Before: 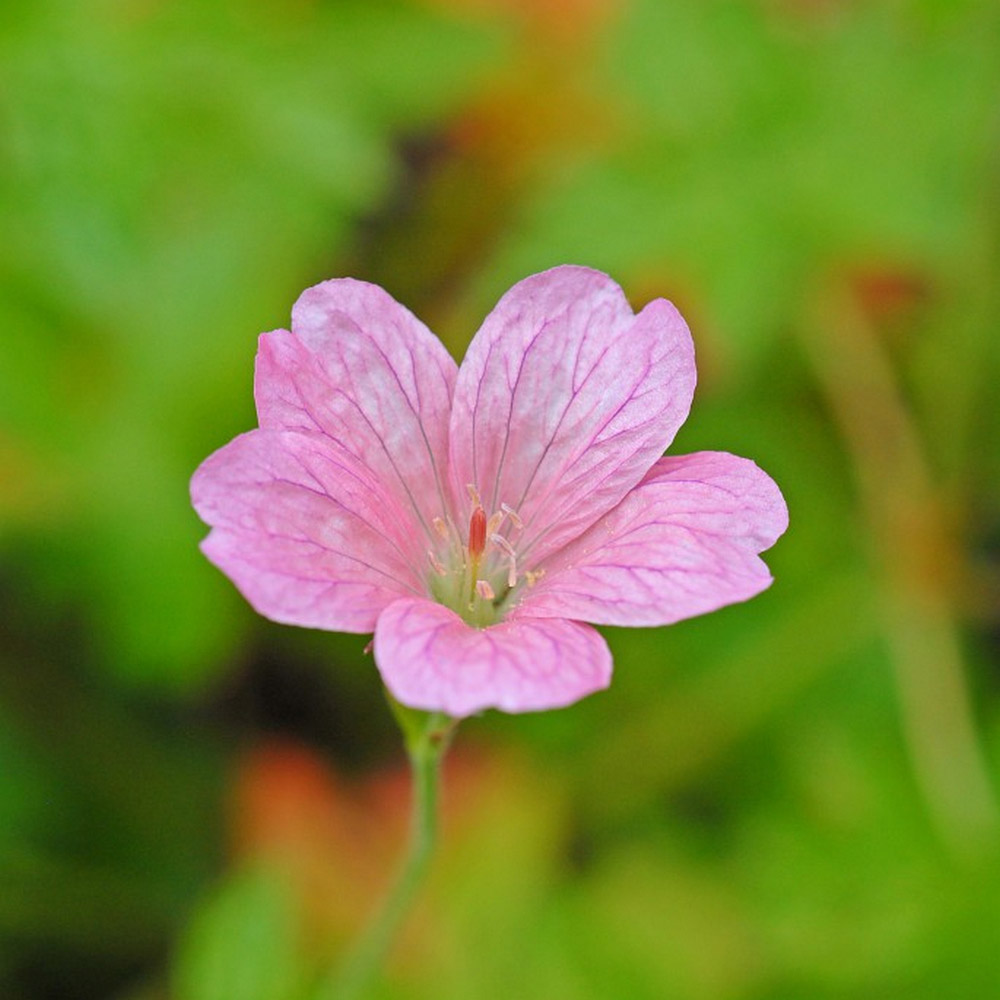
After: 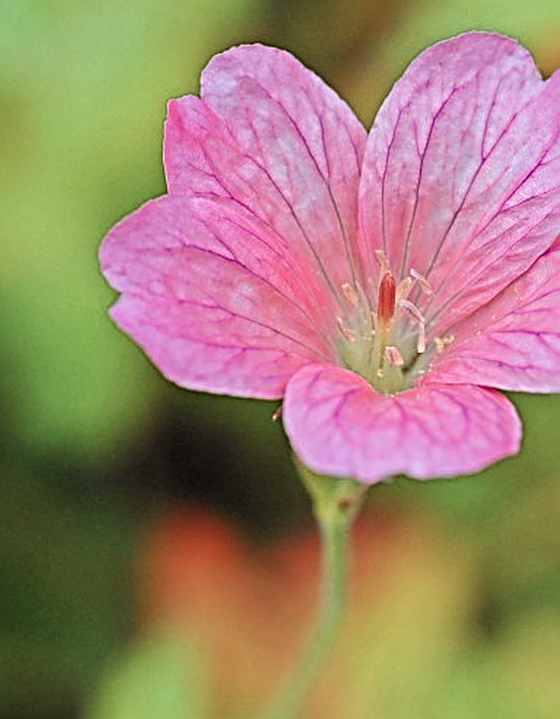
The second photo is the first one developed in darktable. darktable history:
sharpen: radius 3.671, amount 0.915
color zones: curves: ch0 [(0, 0.473) (0.001, 0.473) (0.226, 0.548) (0.4, 0.589) (0.525, 0.54) (0.728, 0.403) (0.999, 0.473) (1, 0.473)]; ch1 [(0, 0.619) (0.001, 0.619) (0.234, 0.388) (0.4, 0.372) (0.528, 0.422) (0.732, 0.53) (0.999, 0.619) (1, 0.619)]; ch2 [(0, 0.547) (0.001, 0.547) (0.226, 0.45) (0.4, 0.525) (0.525, 0.585) (0.8, 0.511) (0.999, 0.547) (1, 0.547)]
crop: left 9.129%, top 23.404%, right 34.86%, bottom 4.663%
